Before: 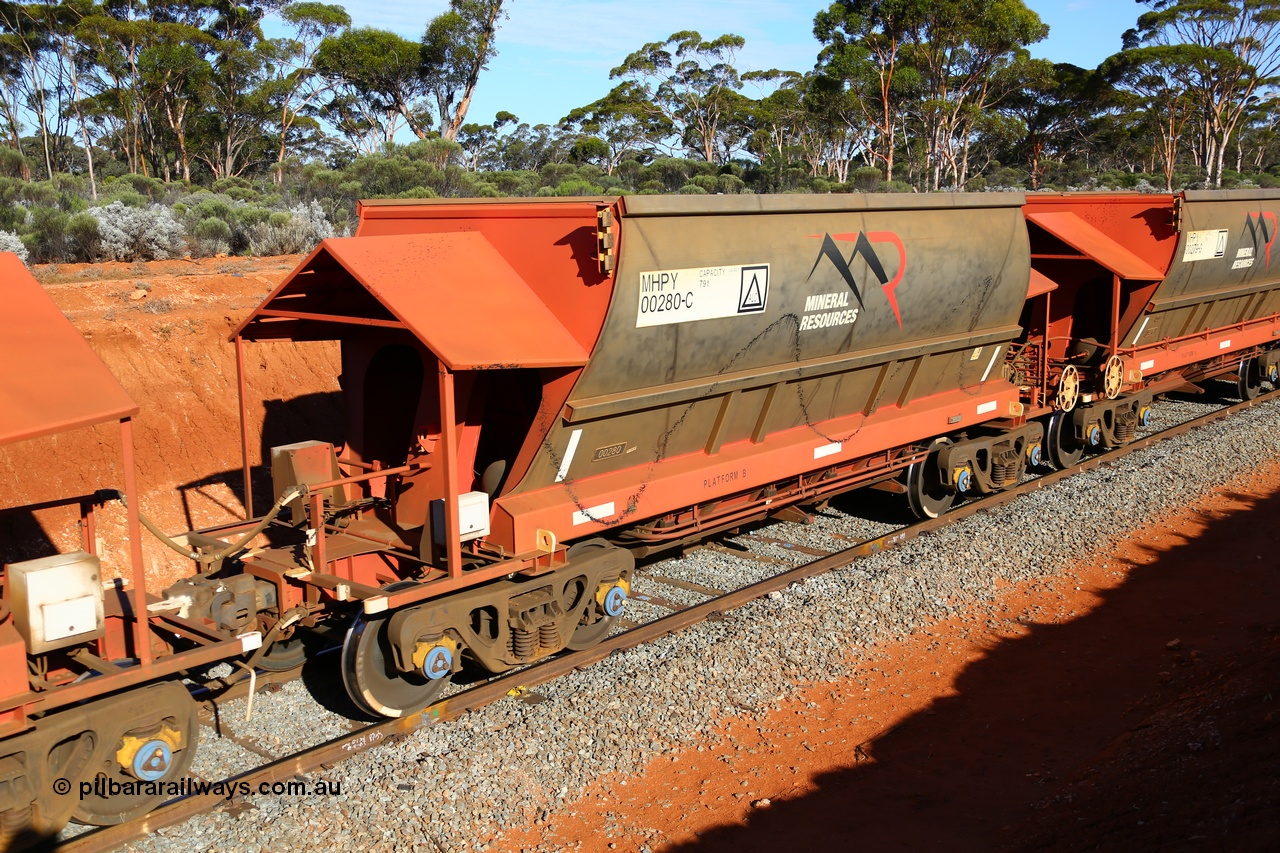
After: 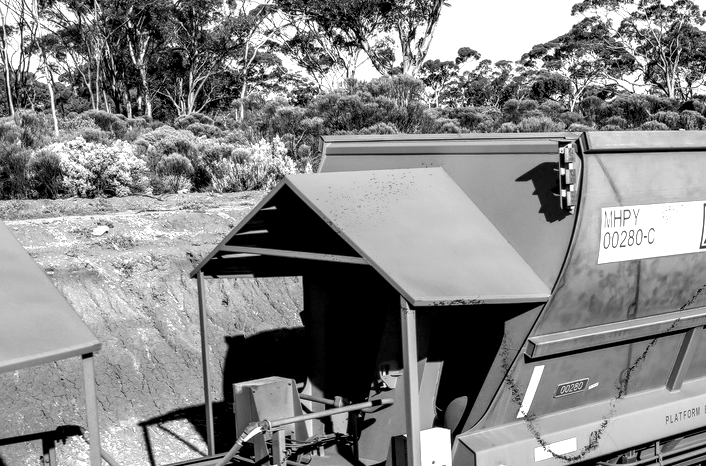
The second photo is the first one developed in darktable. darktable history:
exposure: exposure 0.451 EV, compensate highlight preservation false
color zones: curves: ch1 [(0, -0.014) (0.143, -0.013) (0.286, -0.013) (0.429, -0.016) (0.571, -0.019) (0.714, -0.015) (0.857, 0.002) (1, -0.014)]
crop and rotate: left 3.022%, top 7.524%, right 41.786%, bottom 37.805%
local contrast: highlights 17%, detail 188%
